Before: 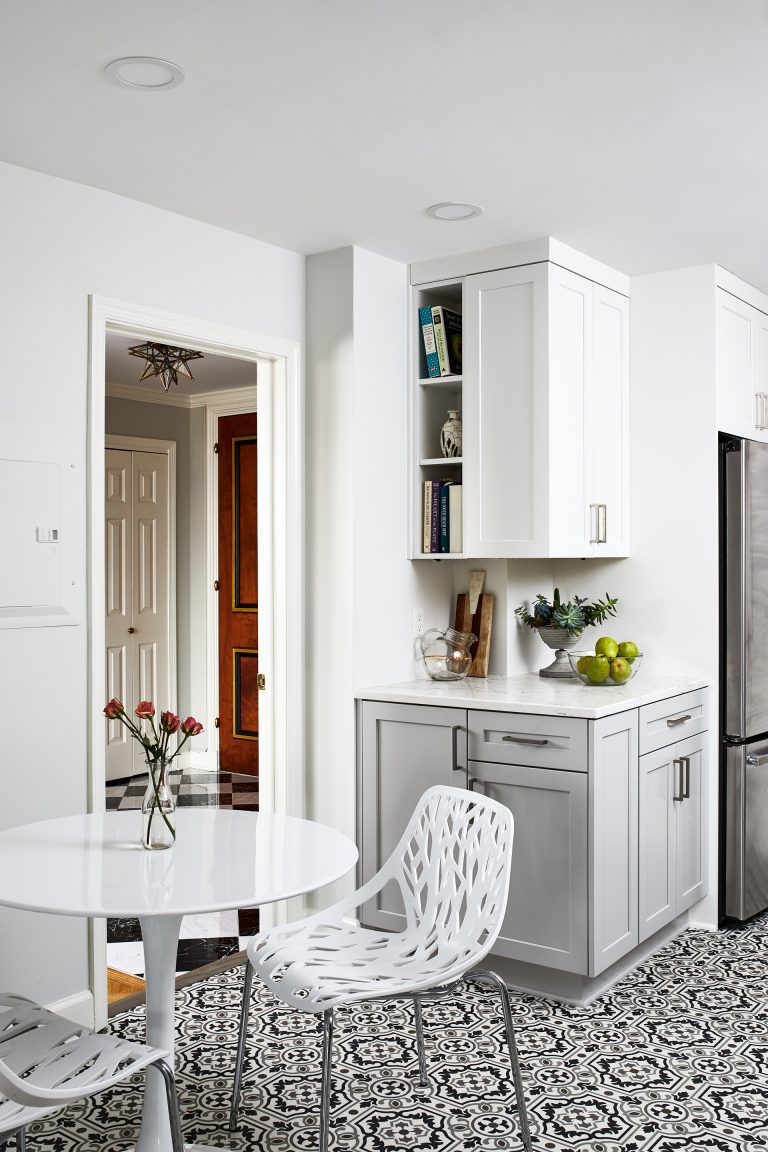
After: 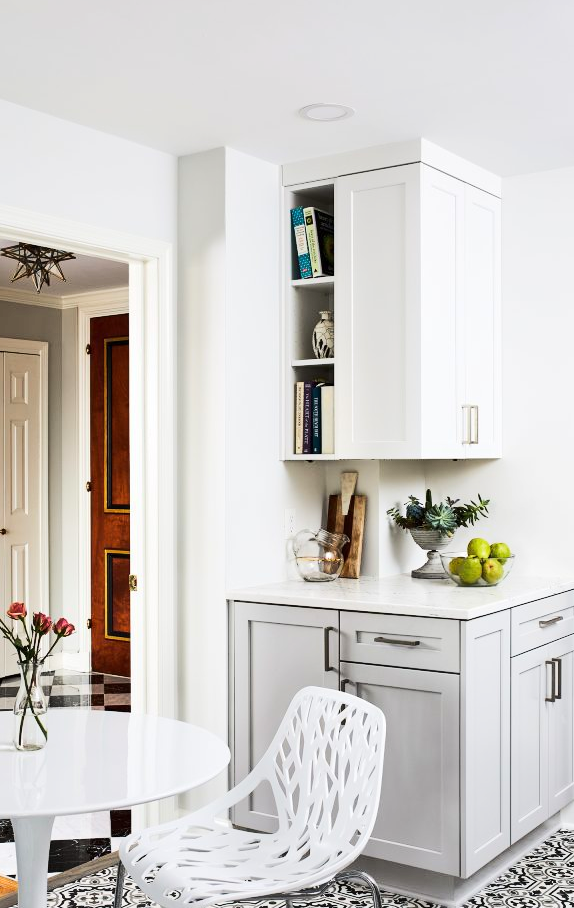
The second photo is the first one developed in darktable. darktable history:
tone equalizer: on, module defaults
crop: left 16.768%, top 8.653%, right 8.362%, bottom 12.485%
rgb curve: curves: ch0 [(0, 0) (0.284, 0.292) (0.505, 0.644) (1, 1)]; ch1 [(0, 0) (0.284, 0.292) (0.505, 0.644) (1, 1)]; ch2 [(0, 0) (0.284, 0.292) (0.505, 0.644) (1, 1)], compensate middle gray true
